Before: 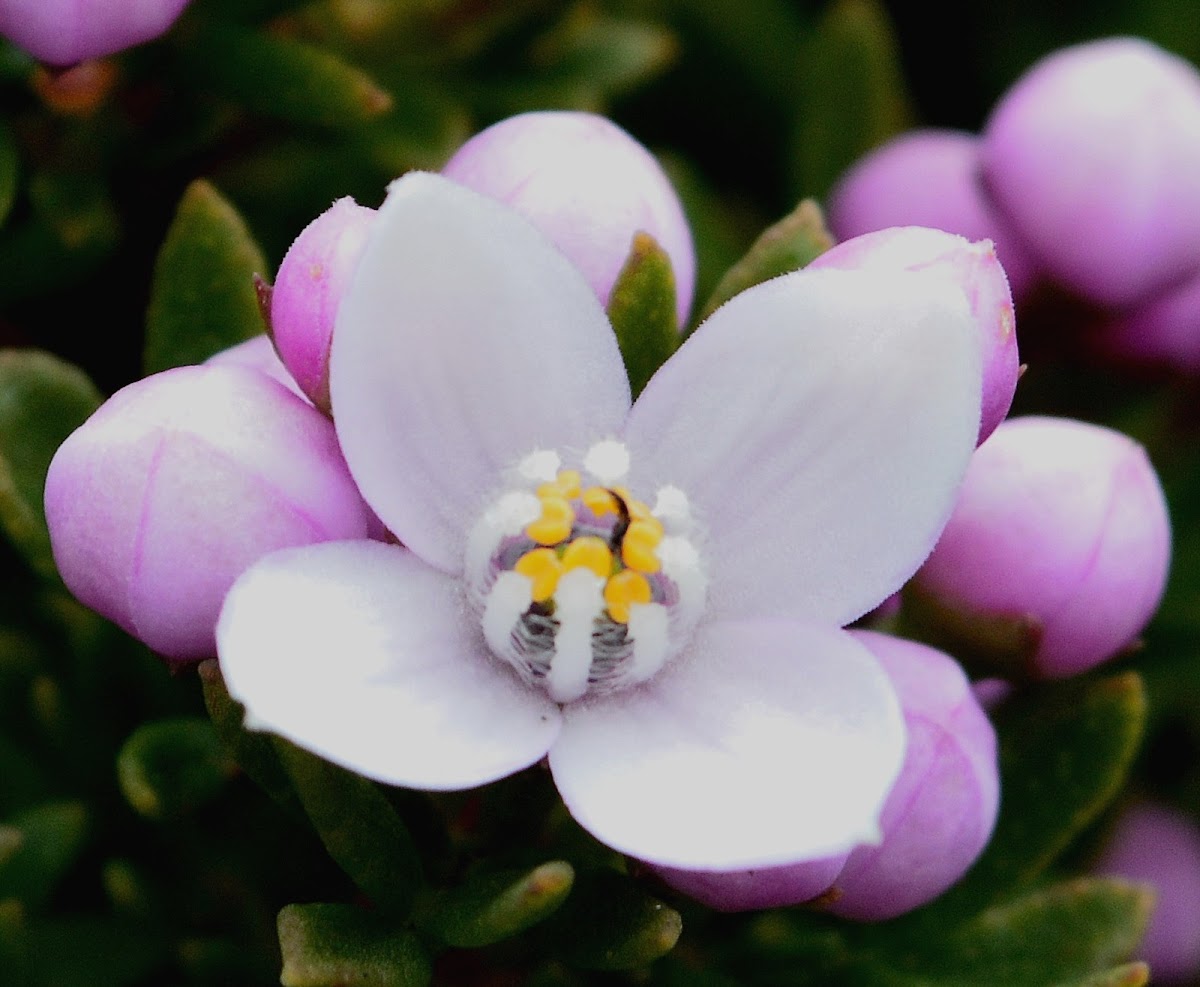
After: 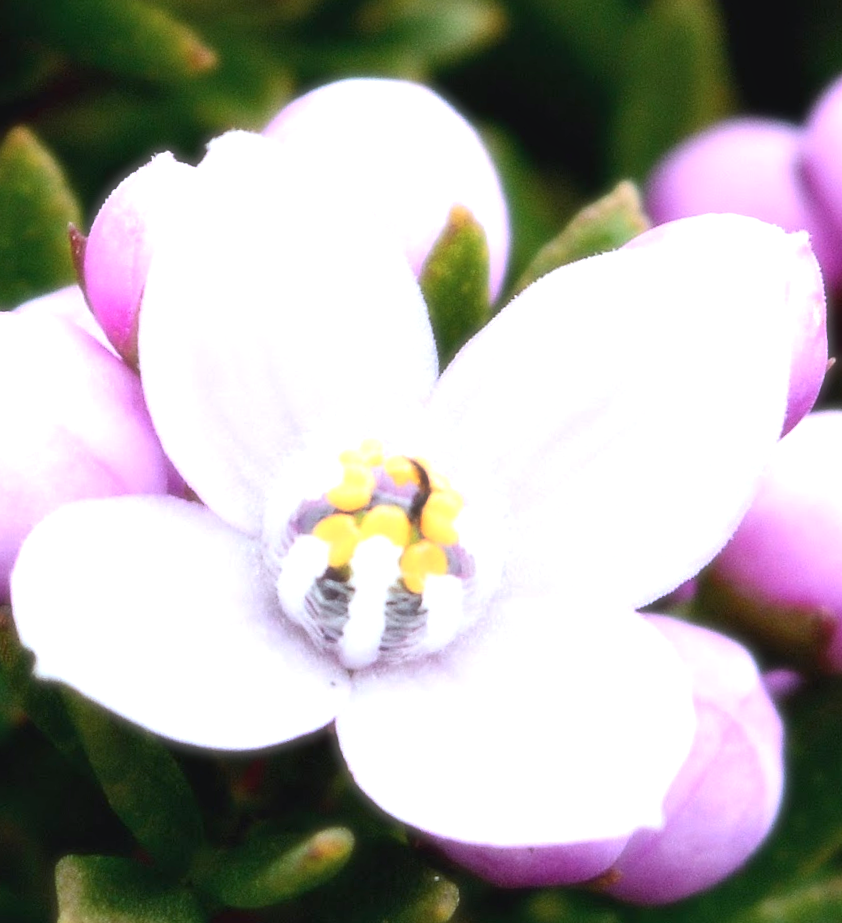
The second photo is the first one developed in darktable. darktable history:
exposure: black level correction 0, exposure 1.2 EV, compensate exposure bias true, compensate highlight preservation false
color calibration: illuminant as shot in camera, x 0.358, y 0.373, temperature 4628.91 K
soften: size 19.52%, mix 20.32%
crop and rotate: angle -3.27°, left 14.277%, top 0.028%, right 10.766%, bottom 0.028%
